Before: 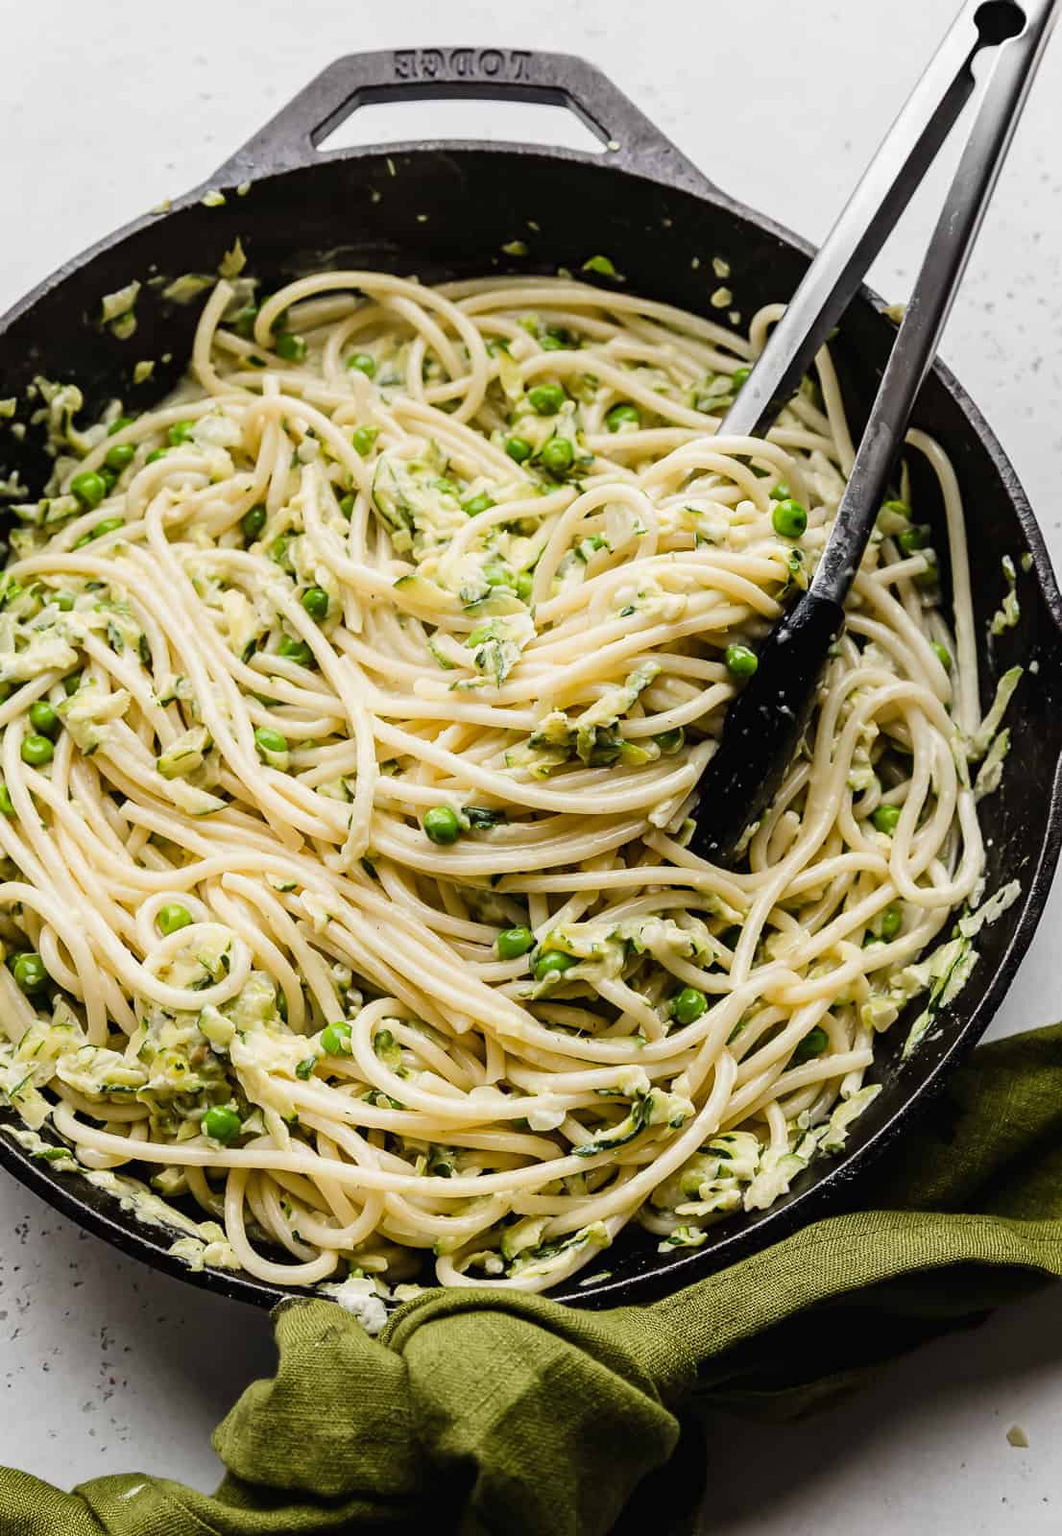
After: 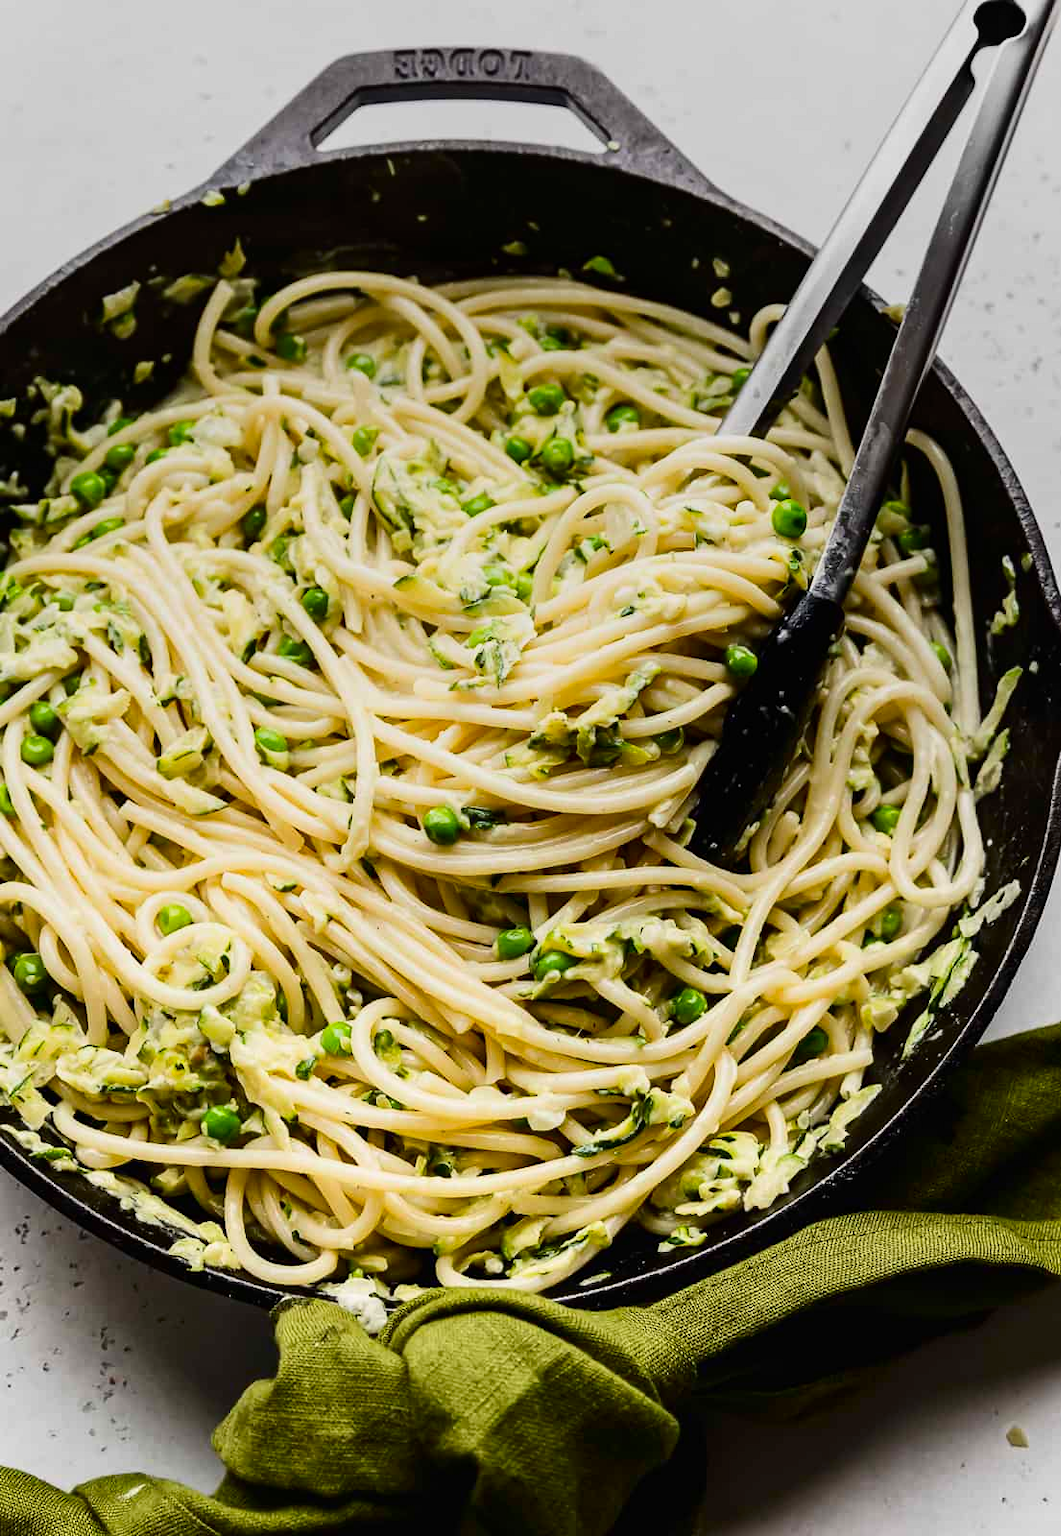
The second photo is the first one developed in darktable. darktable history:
contrast brightness saturation: contrast 0.18, saturation 0.3
graduated density: on, module defaults
